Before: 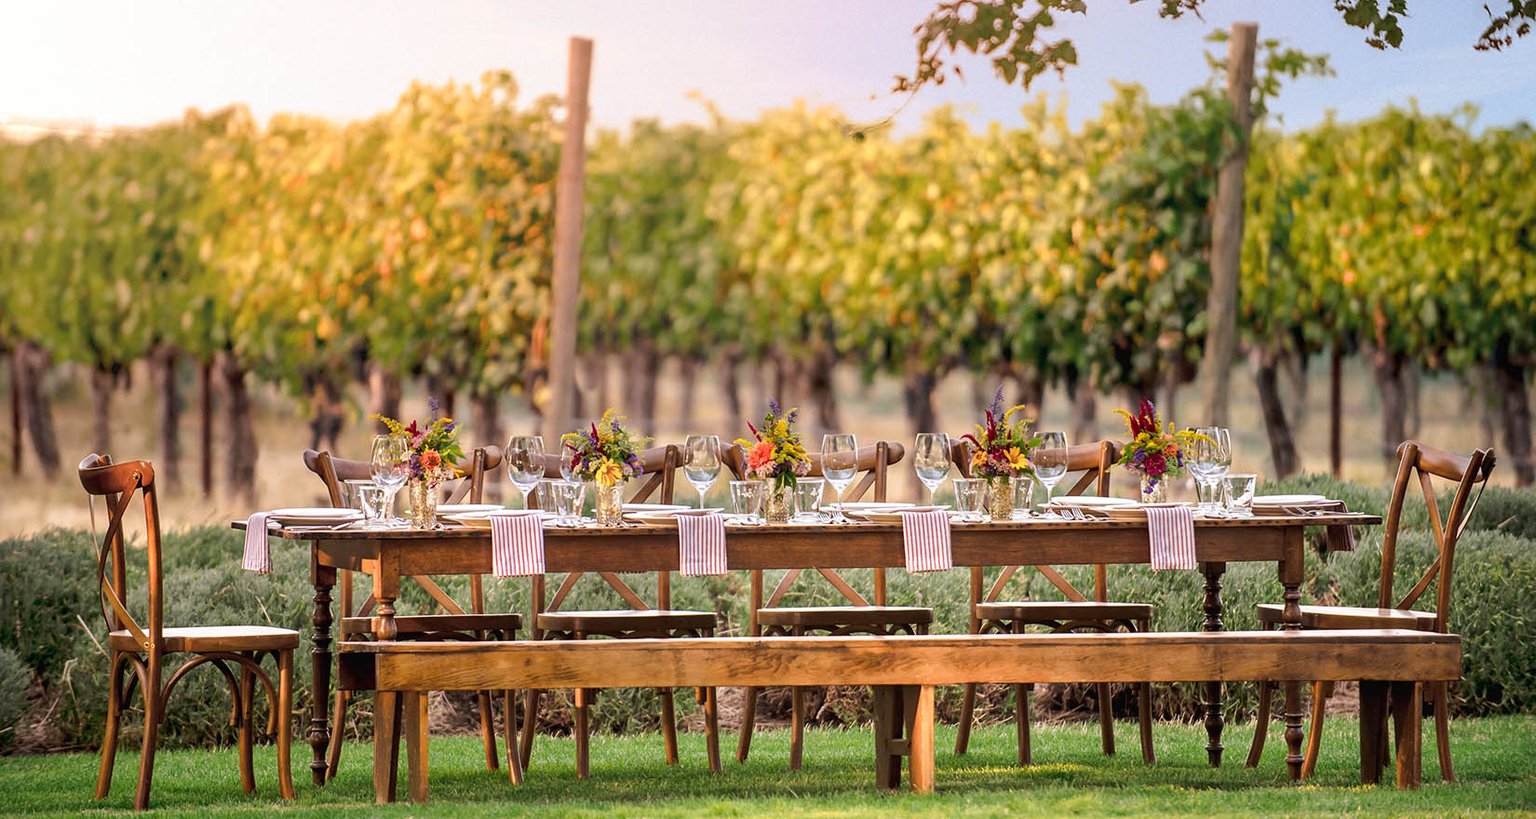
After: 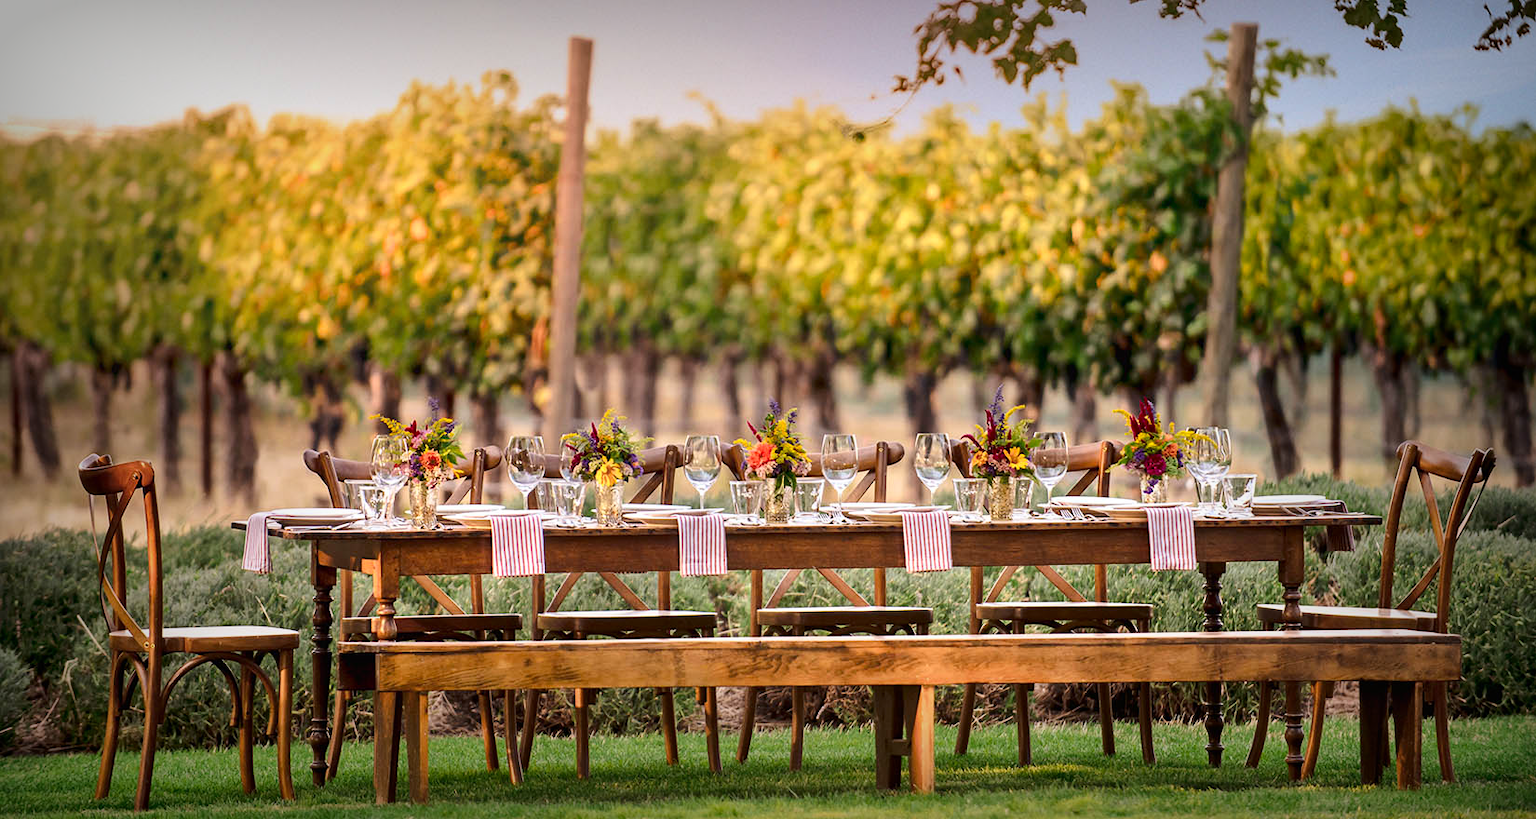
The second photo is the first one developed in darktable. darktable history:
shadows and highlights: shadows 75, highlights -25, soften with gaussian
vignetting: fall-off start 53.2%, brightness -0.594, saturation 0, automatic ratio true, width/height ratio 1.313, shape 0.22, unbound false
contrast brightness saturation: contrast 0.15, brightness -0.01, saturation 0.1
